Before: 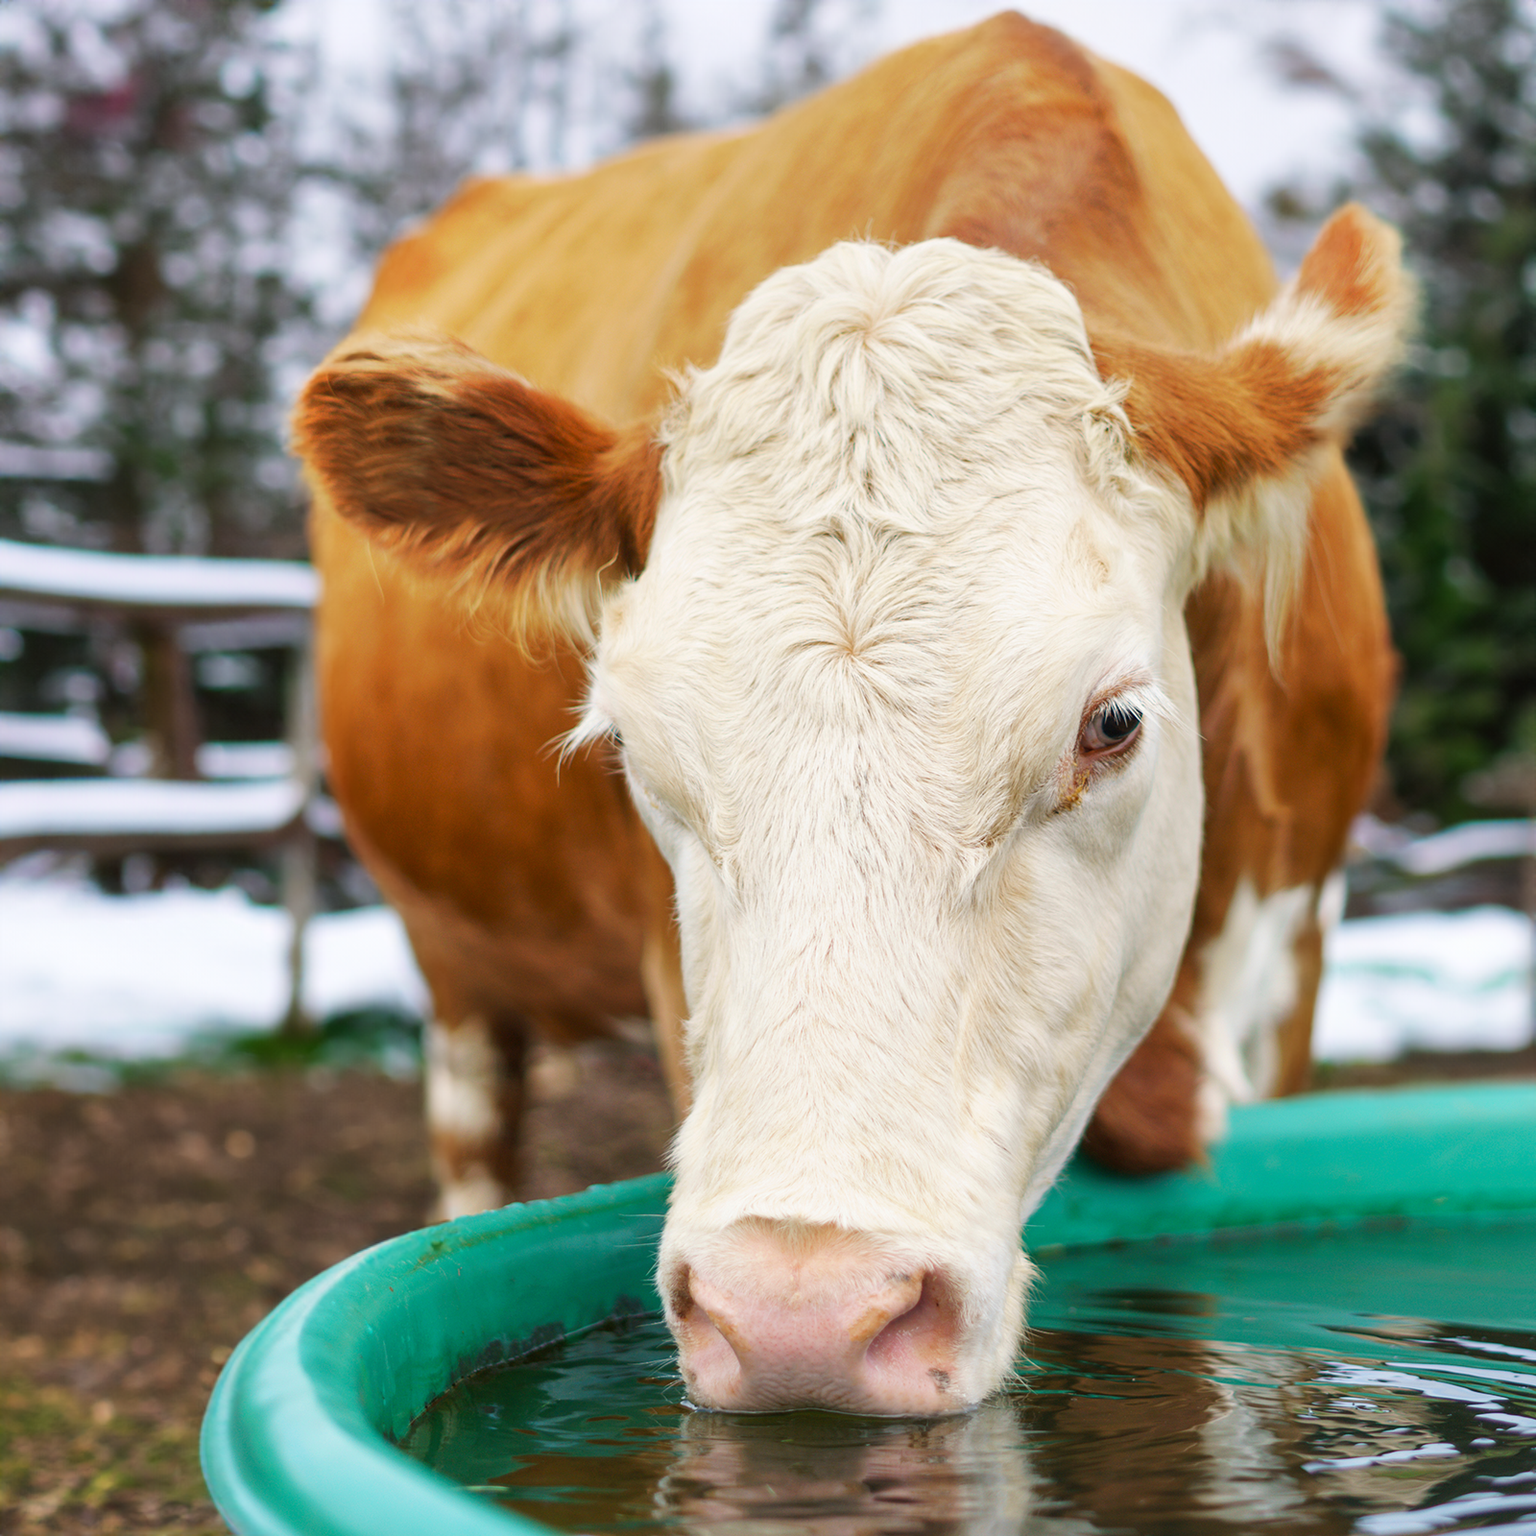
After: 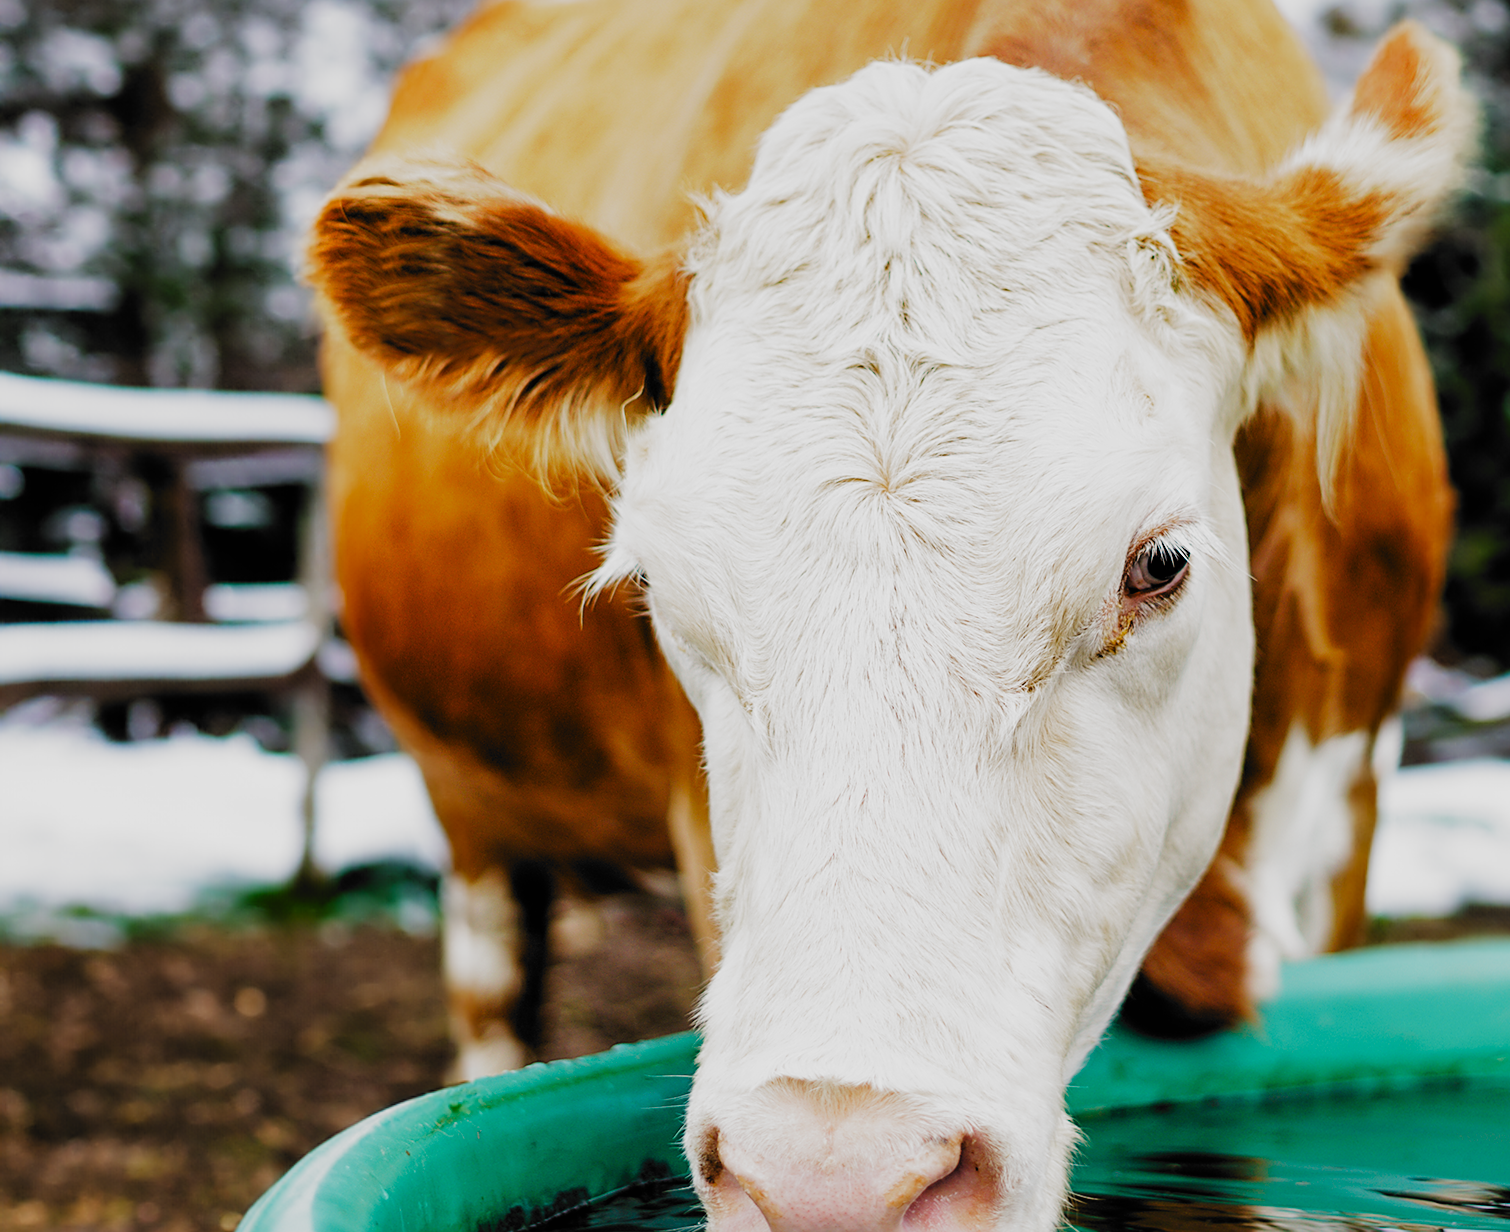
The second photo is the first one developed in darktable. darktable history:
filmic rgb: black relative exposure -5.13 EV, white relative exposure 3.99 EV, hardness 2.88, contrast 1.299, highlights saturation mix -29.58%, add noise in highlights 0.001, preserve chrominance no, color science v3 (2019), use custom middle-gray values true, contrast in highlights soft
crop and rotate: angle 0.033°, top 11.893%, right 5.562%, bottom 11.028%
sharpen: on, module defaults
